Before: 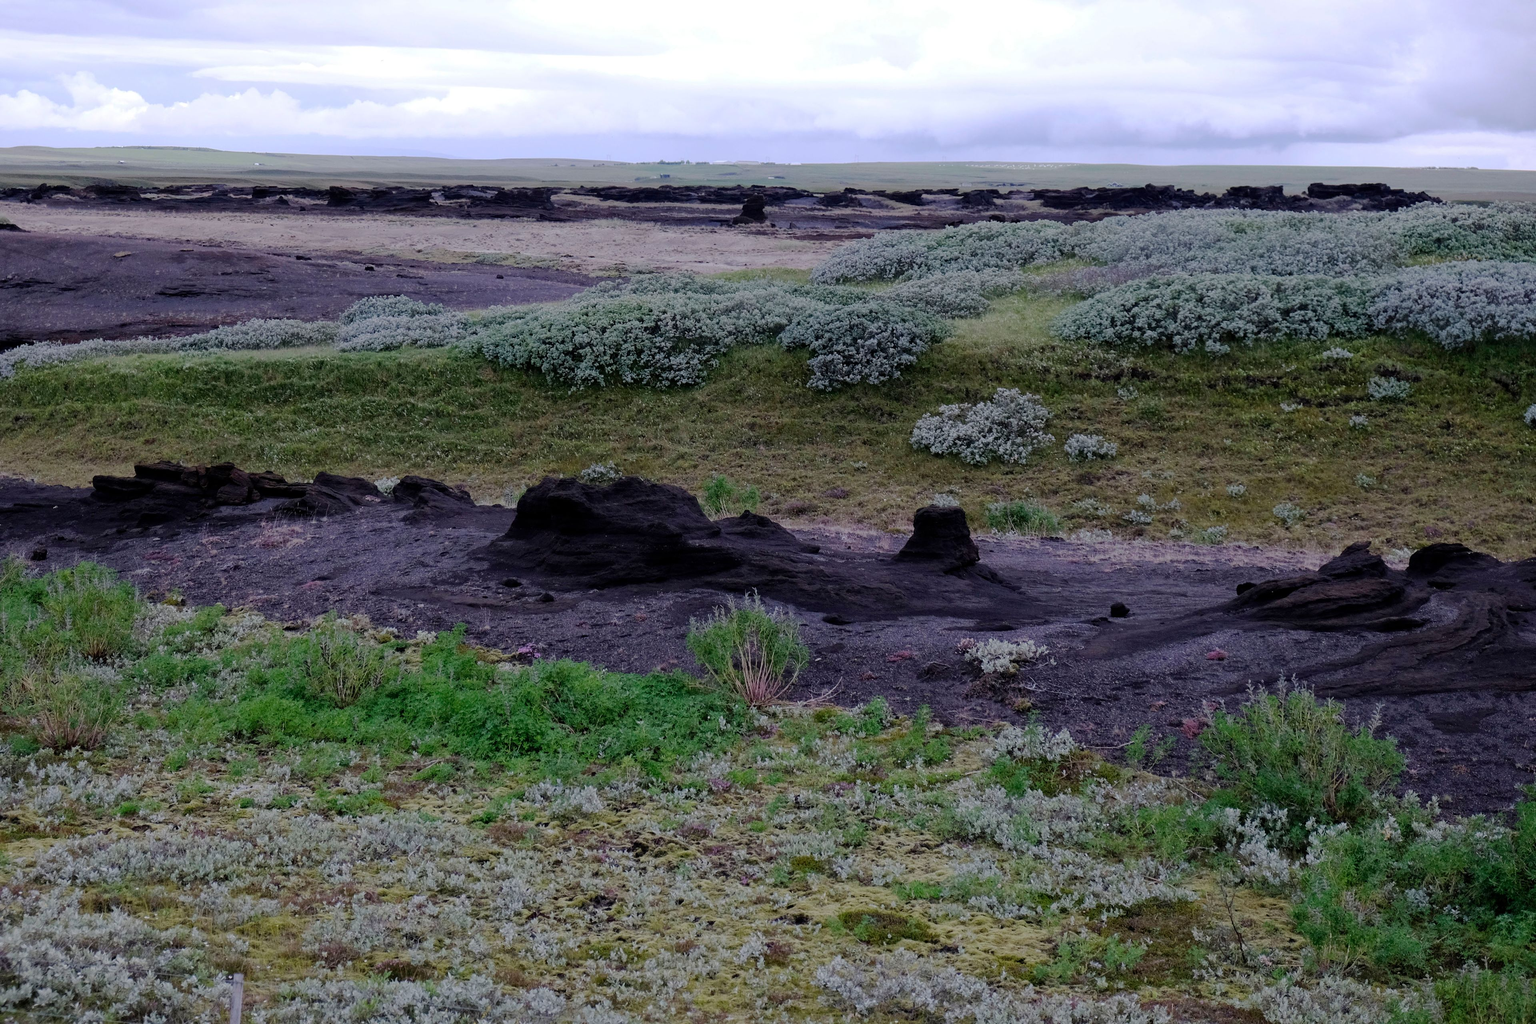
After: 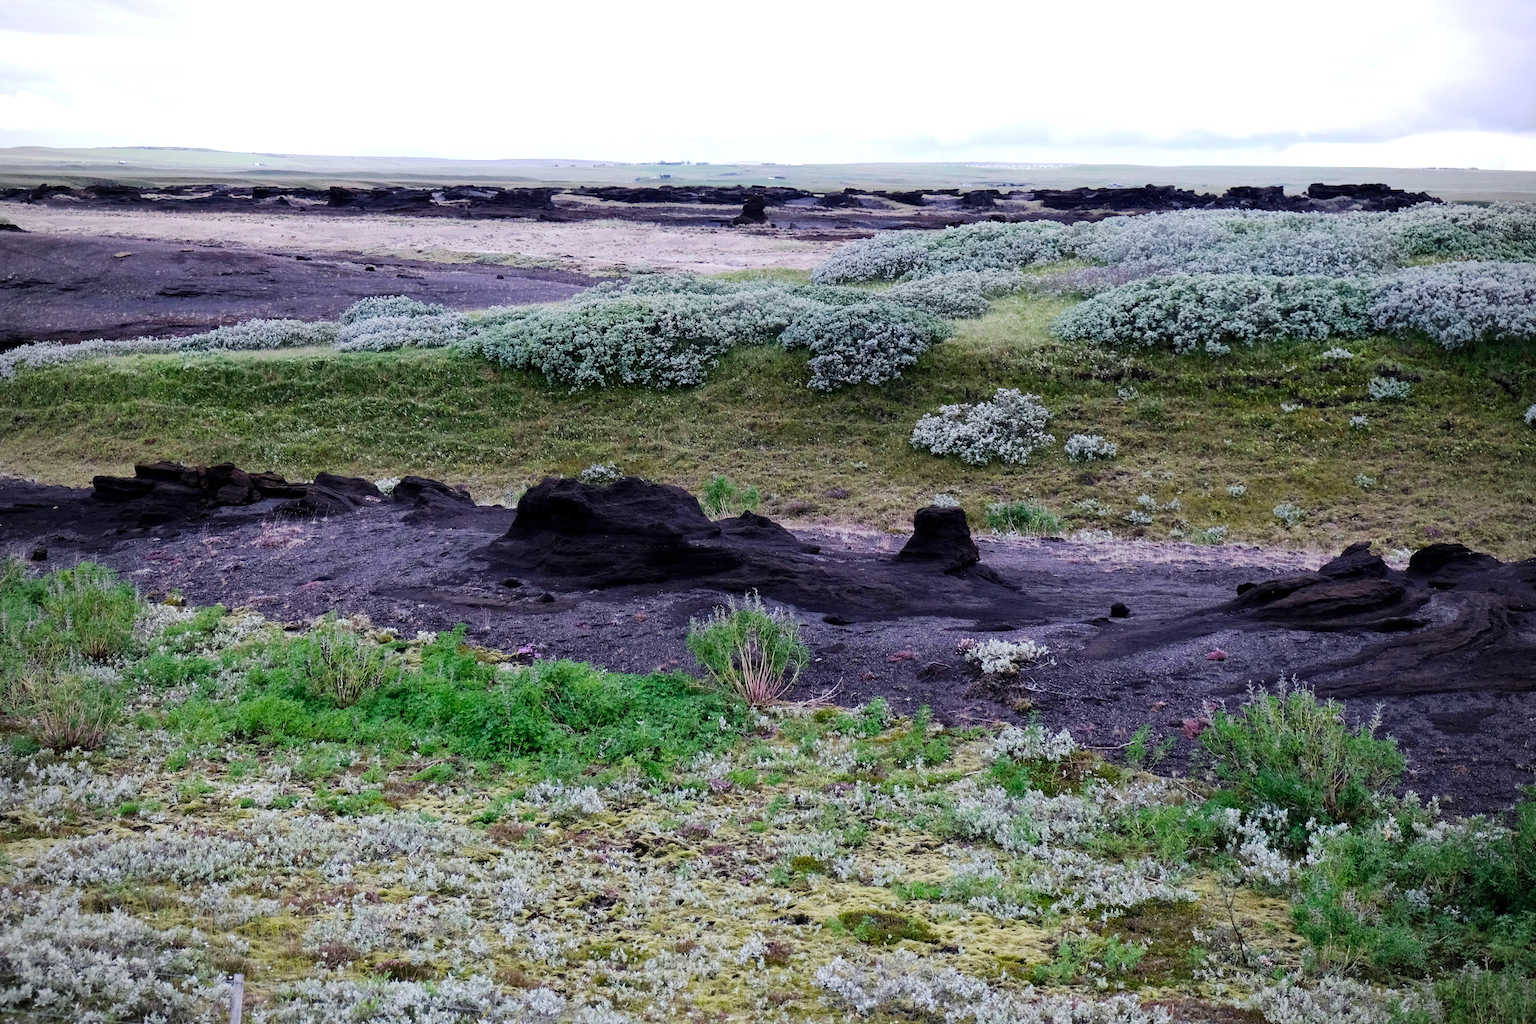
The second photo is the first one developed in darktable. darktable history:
vignetting: fall-off radius 63.02%
color balance rgb: shadows lift › chroma 1.044%, shadows lift › hue 241.87°, perceptual saturation grading › global saturation 0.325%, perceptual brilliance grading › global brilliance 25.787%
contrast brightness saturation: contrast 0.151, brightness 0.045
